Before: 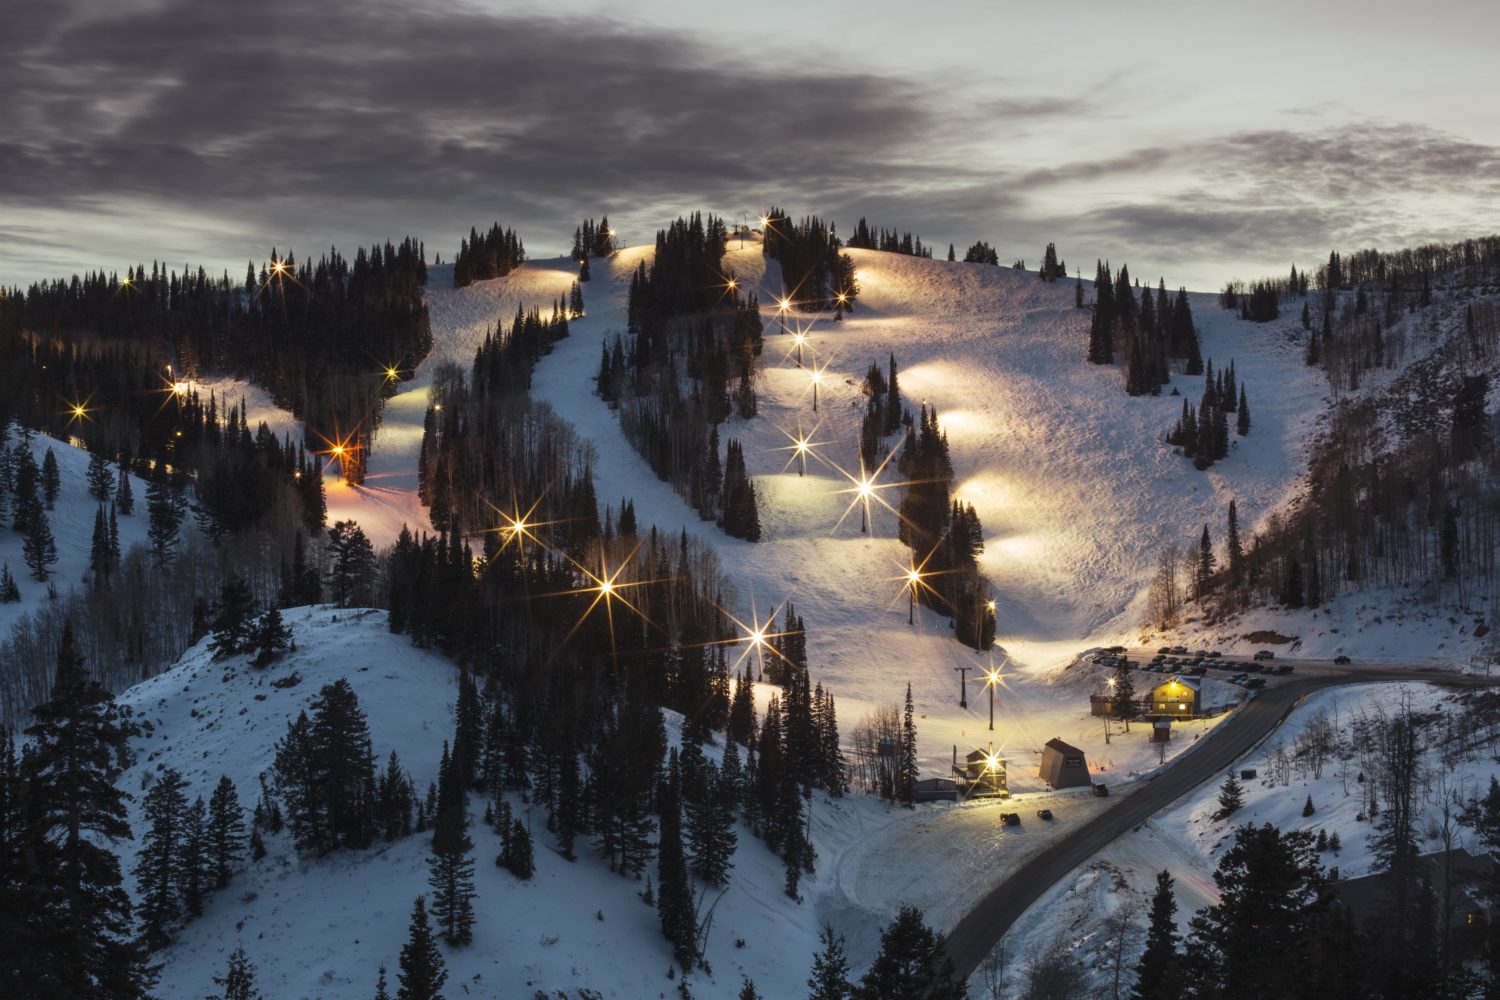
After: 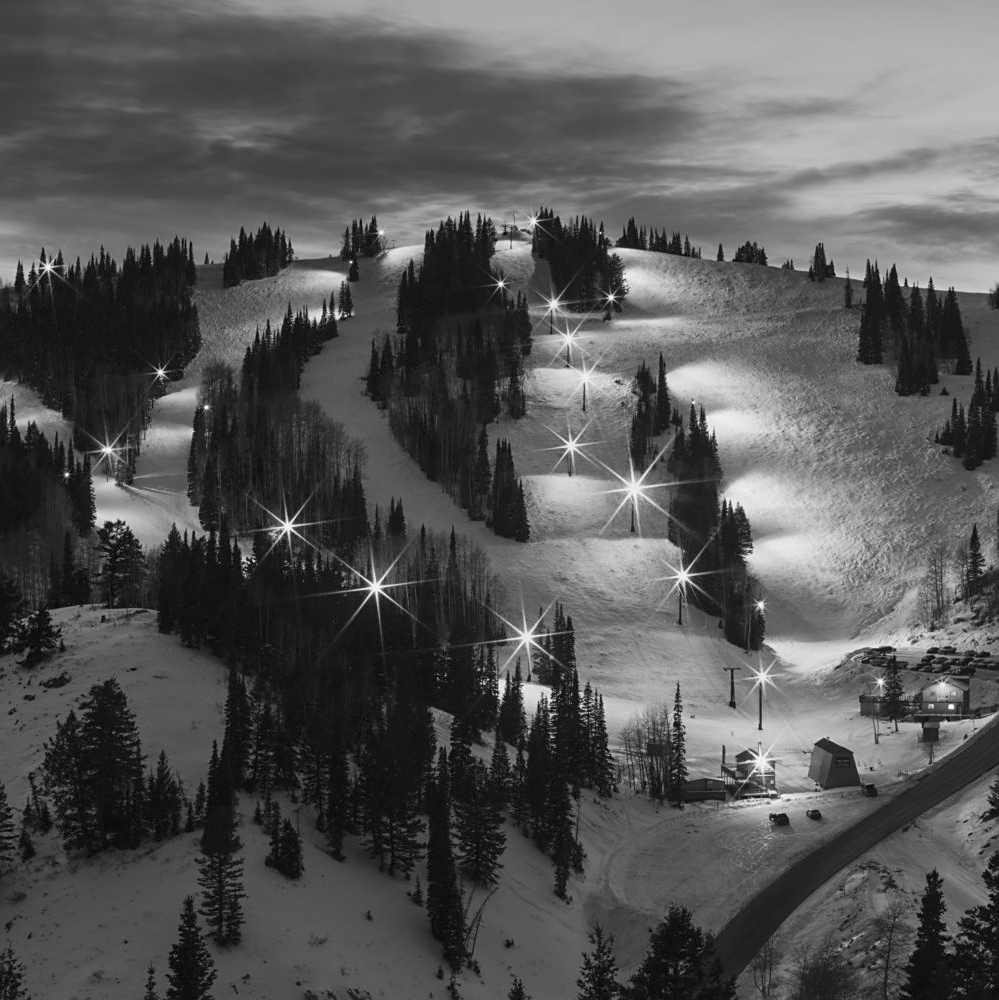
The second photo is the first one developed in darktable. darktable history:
sharpen: radius 1.864, amount 0.398, threshold 1.271
monochrome: a 26.22, b 42.67, size 0.8
crop: left 15.419%, right 17.914%
white balance: red 0.967, blue 1.049
